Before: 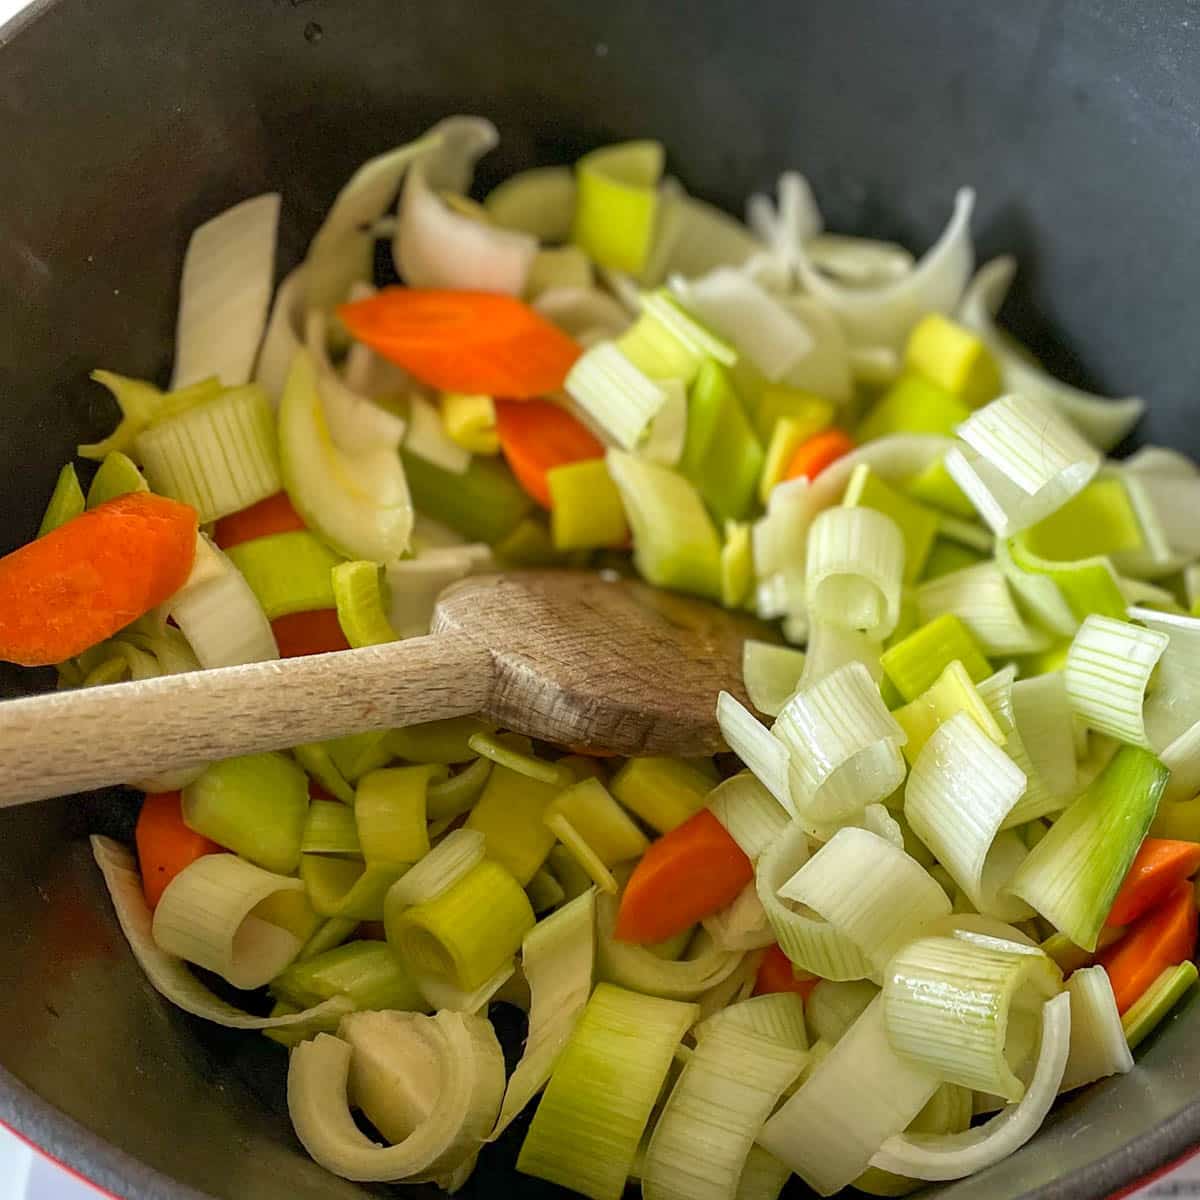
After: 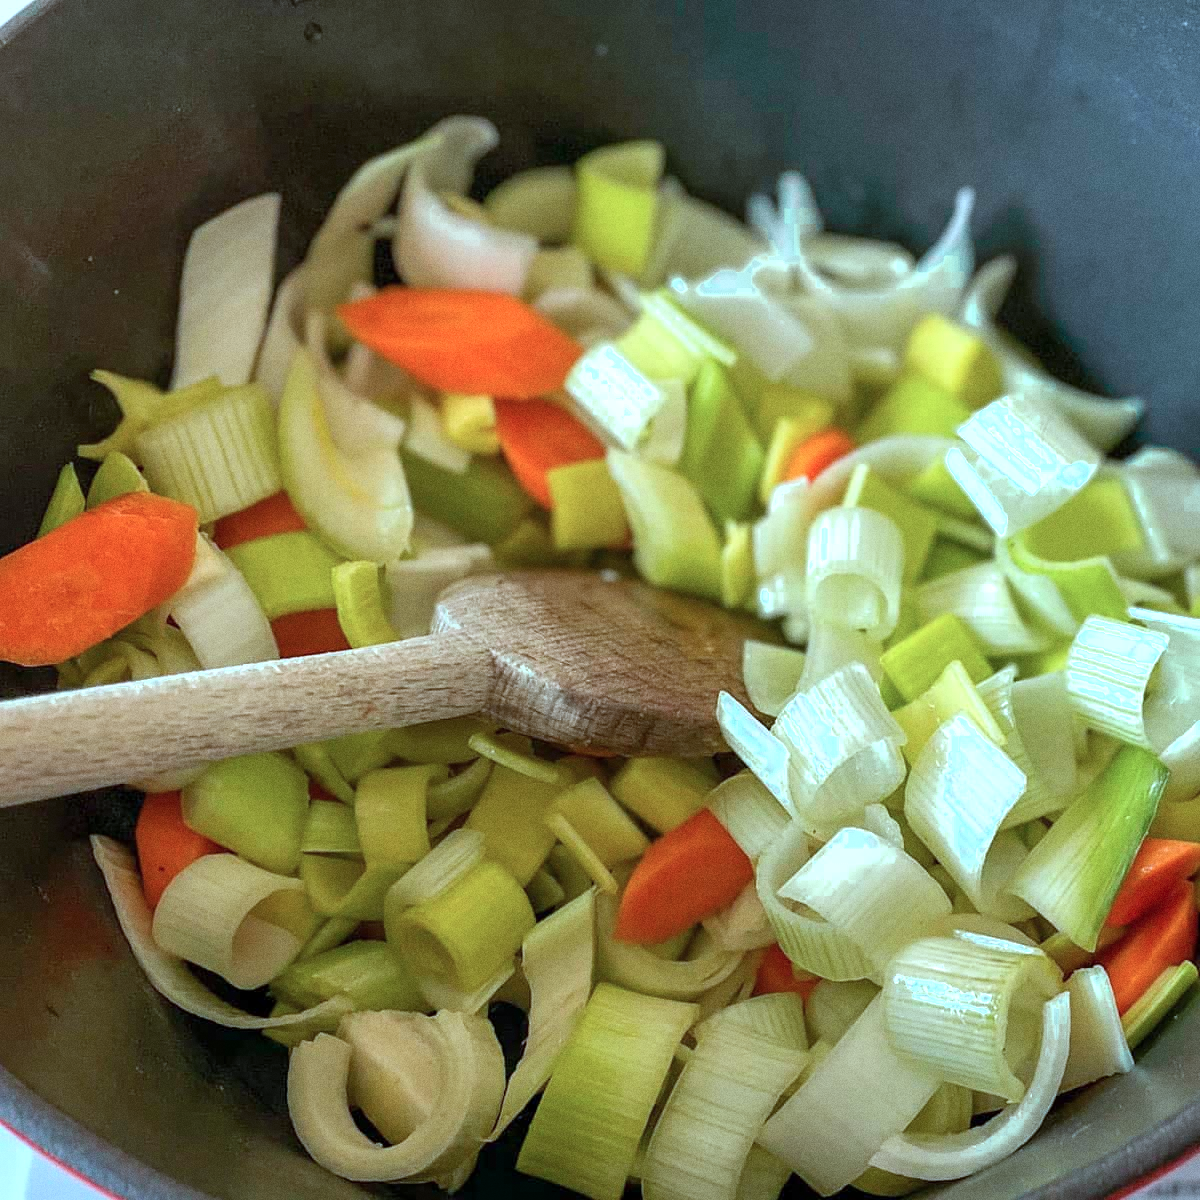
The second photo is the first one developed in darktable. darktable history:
color zones: curves: ch0 [(0.25, 0.5) (0.423, 0.5) (0.443, 0.5) (0.521, 0.756) (0.568, 0.5) (0.576, 0.5) (0.75, 0.5)]; ch1 [(0.25, 0.5) (0.423, 0.5) (0.443, 0.5) (0.539, 0.873) (0.624, 0.565) (0.631, 0.5) (0.75, 0.5)]
grain: coarseness 0.09 ISO
color correction: highlights a* -9.35, highlights b* -23.15
exposure: exposure 0.178 EV, compensate exposure bias true, compensate highlight preservation false
